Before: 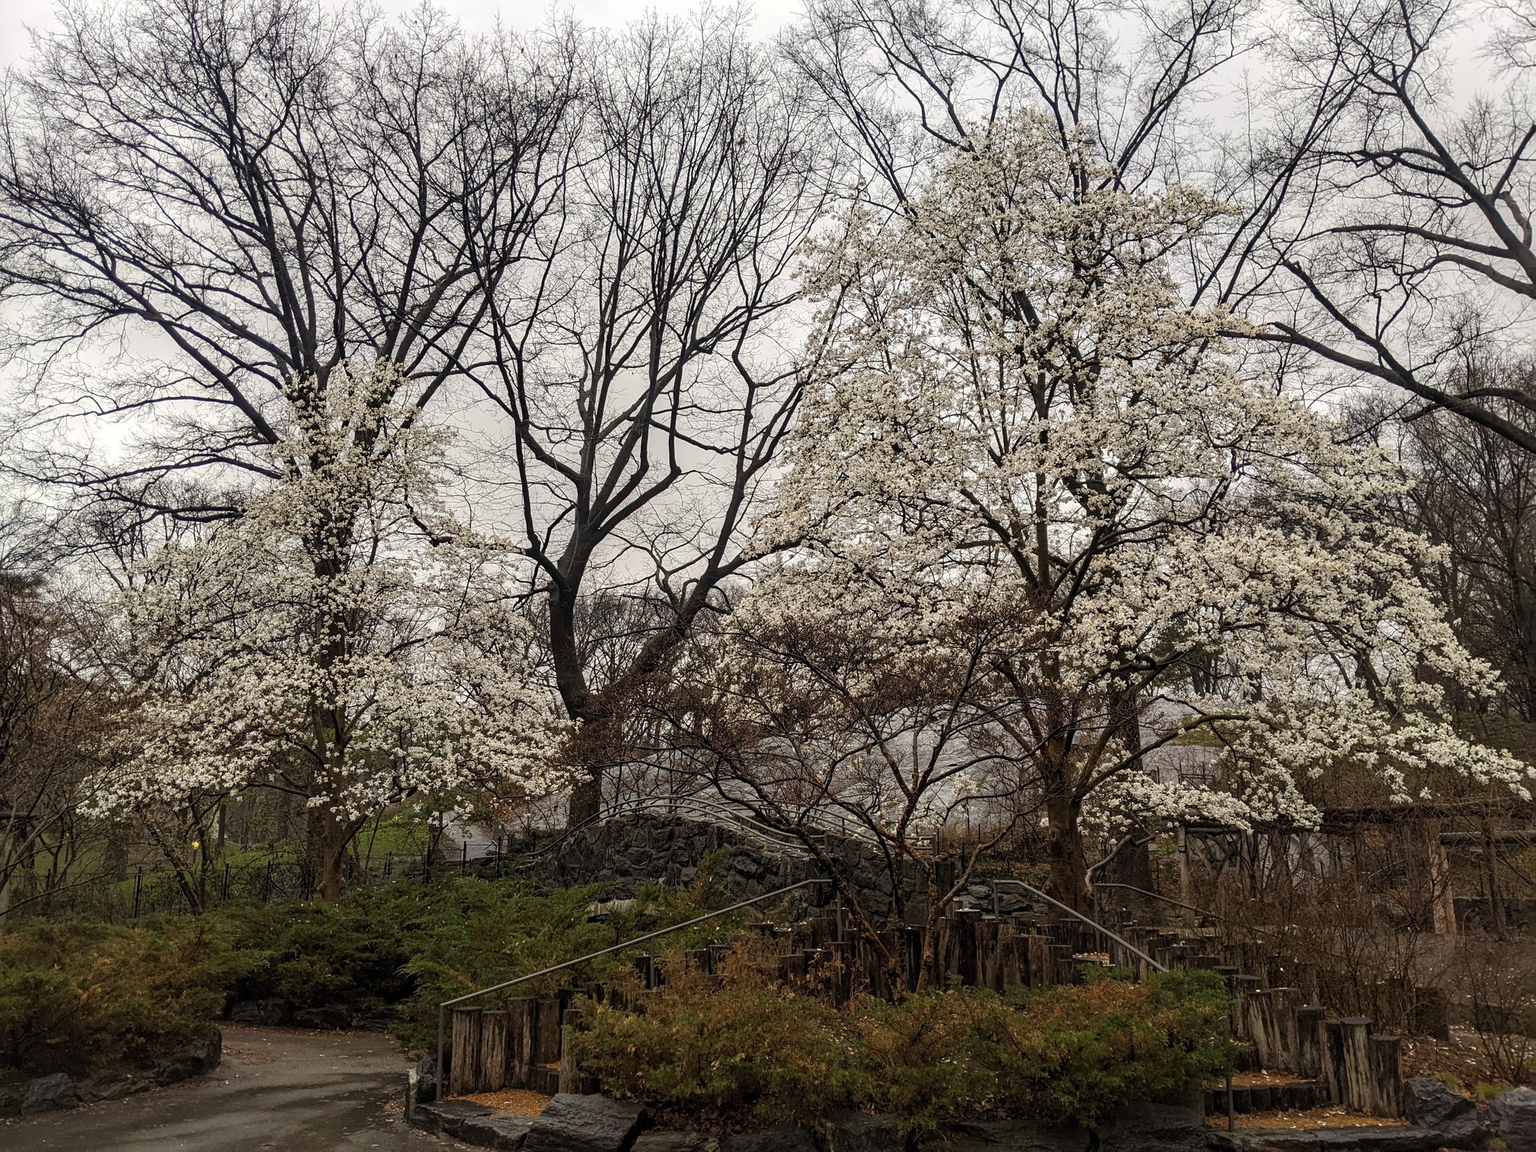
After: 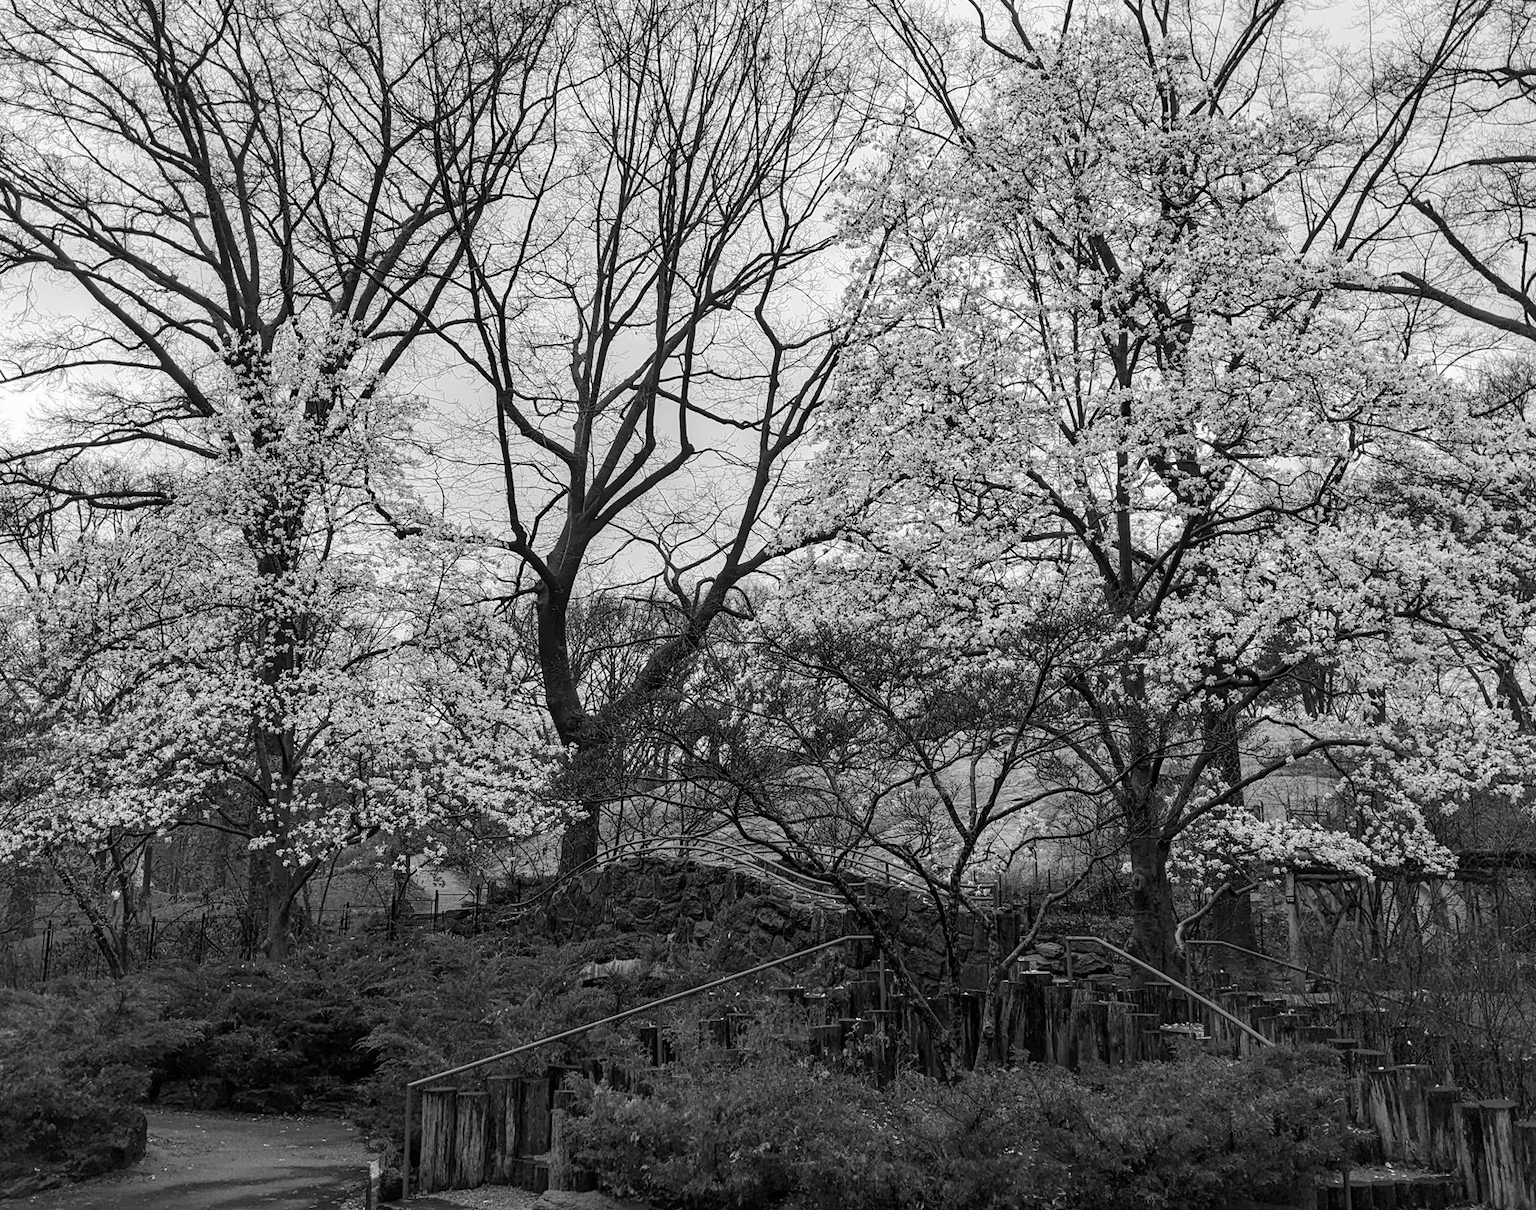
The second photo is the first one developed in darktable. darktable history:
color balance rgb: perceptual saturation grading › global saturation 25%, perceptual brilliance grading › mid-tones 10%, perceptual brilliance grading › shadows 15%, global vibrance 20%
monochrome: a 1.94, b -0.638
crop: left 6.446%, top 8.188%, right 9.538%, bottom 3.548%
color correction: highlights a* 5.62, highlights b* 33.57, shadows a* -25.86, shadows b* 4.02
